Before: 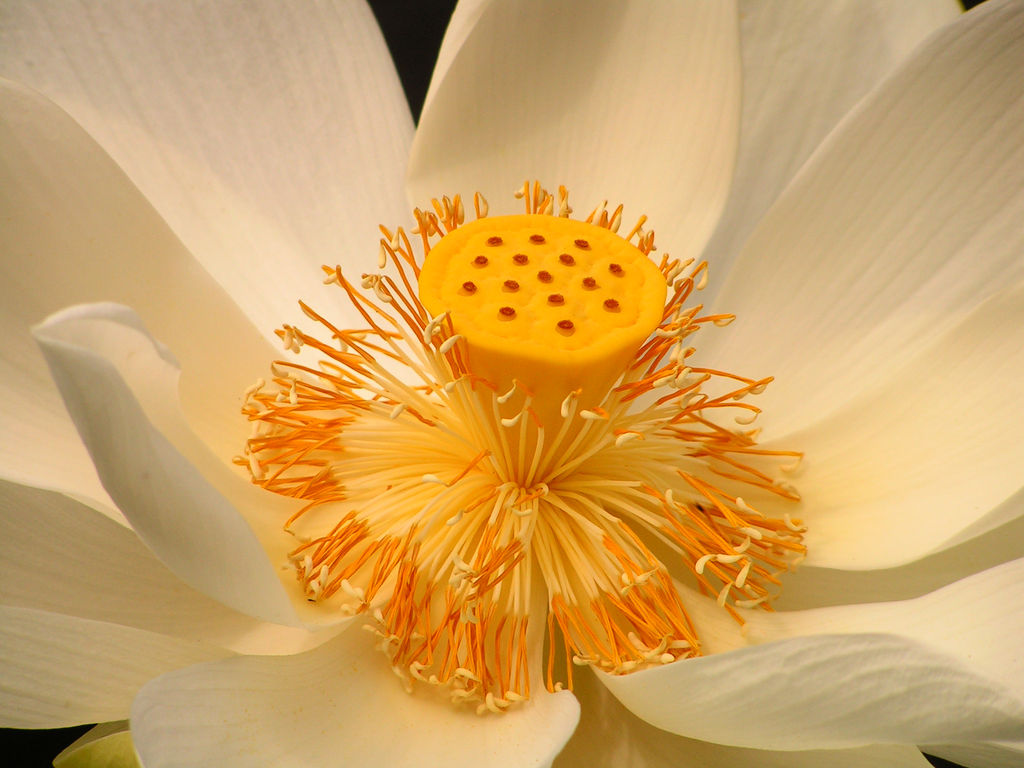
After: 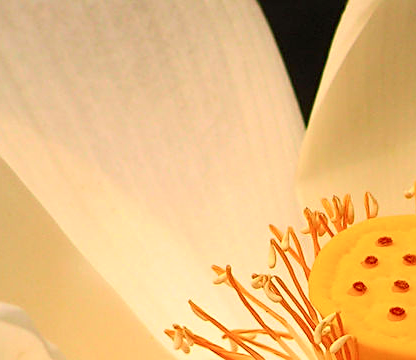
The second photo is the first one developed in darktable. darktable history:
crop and rotate: left 10.839%, top 0.075%, right 48.47%, bottom 52.933%
tone curve: curves: ch0 [(0, 0) (0.051, 0.047) (0.102, 0.099) (0.232, 0.249) (0.462, 0.501) (0.698, 0.761) (0.908, 0.946) (1, 1)]; ch1 [(0, 0) (0.339, 0.298) (0.402, 0.363) (0.453, 0.413) (0.485, 0.469) (0.494, 0.493) (0.504, 0.501) (0.525, 0.533) (0.563, 0.591) (0.597, 0.631) (1, 1)]; ch2 [(0, 0) (0.48, 0.48) (0.504, 0.5) (0.539, 0.554) (0.59, 0.628) (0.642, 0.682) (0.824, 0.815) (1, 1)], color space Lab, independent channels, preserve colors none
sharpen: on, module defaults
local contrast: highlights 101%, shadows 101%, detail 119%, midtone range 0.2
